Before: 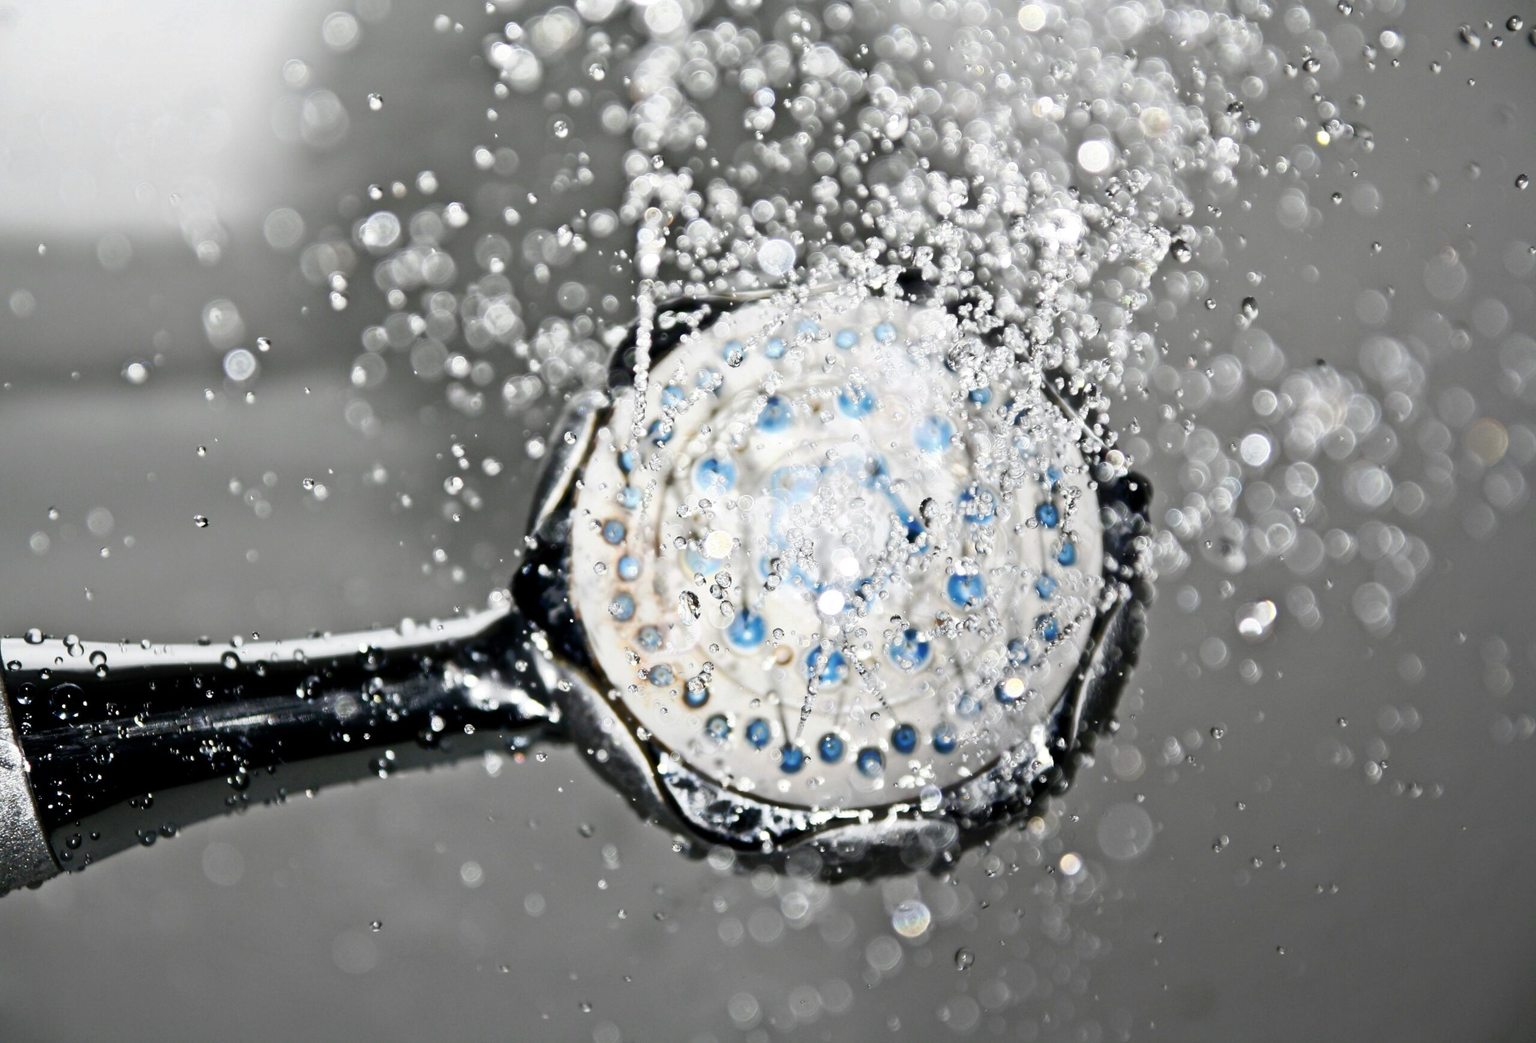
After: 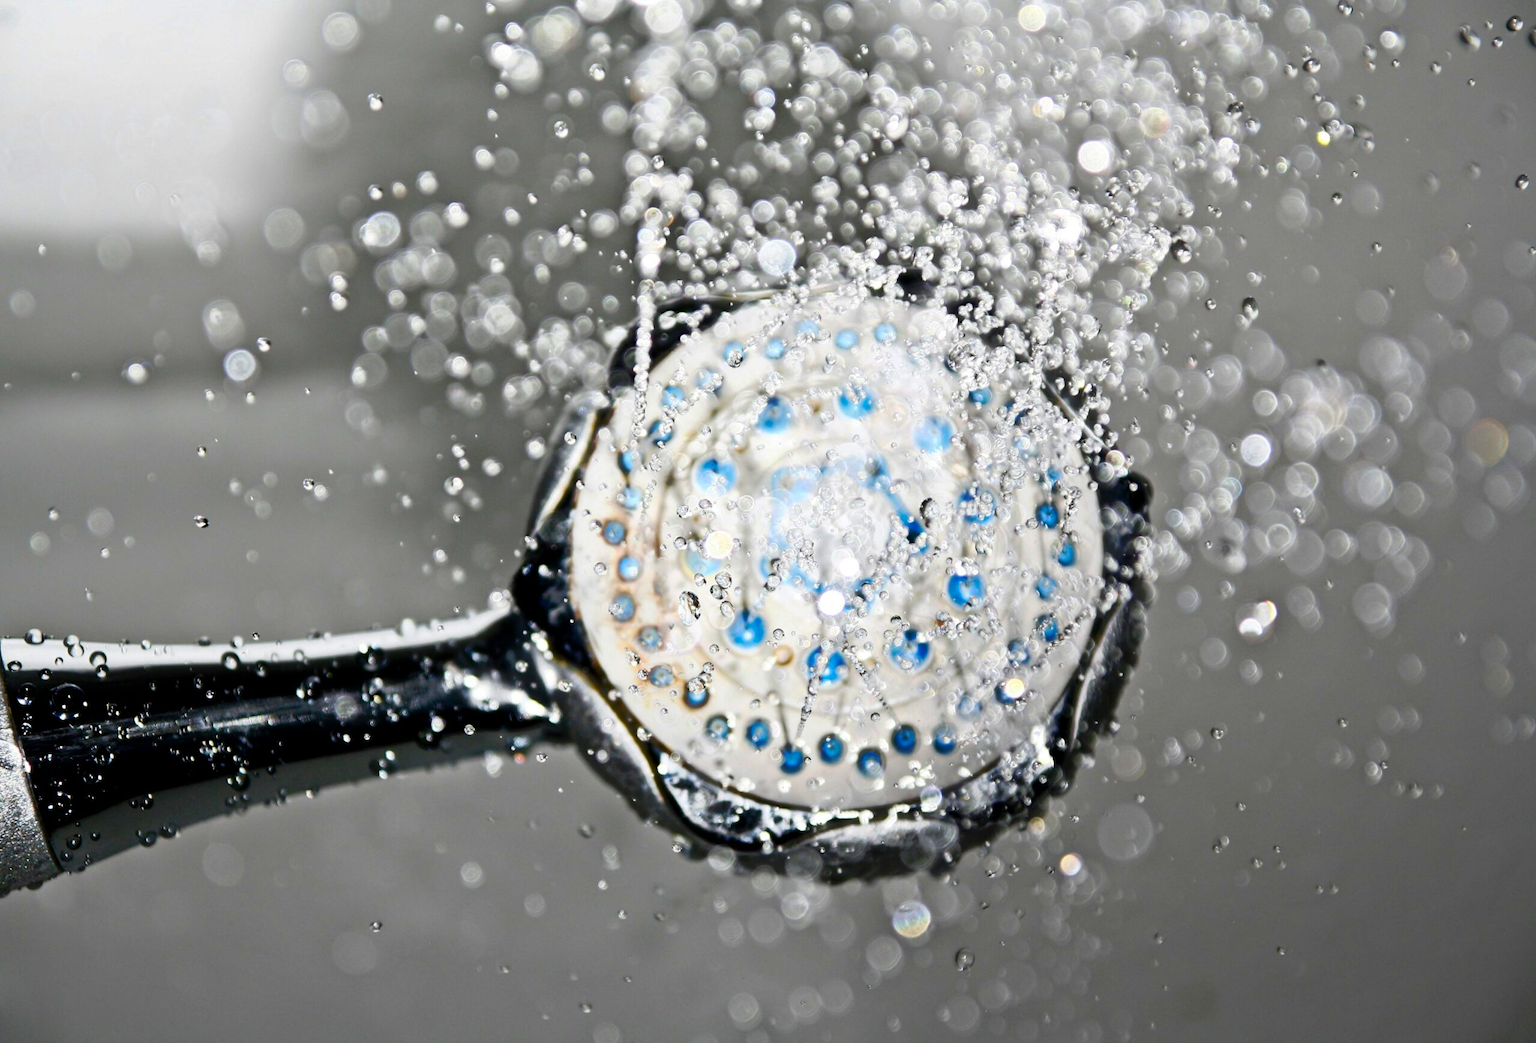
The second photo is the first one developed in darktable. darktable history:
color balance rgb: linear chroma grading › global chroma 15.363%, perceptual saturation grading › global saturation 17.975%, global vibrance 20%
